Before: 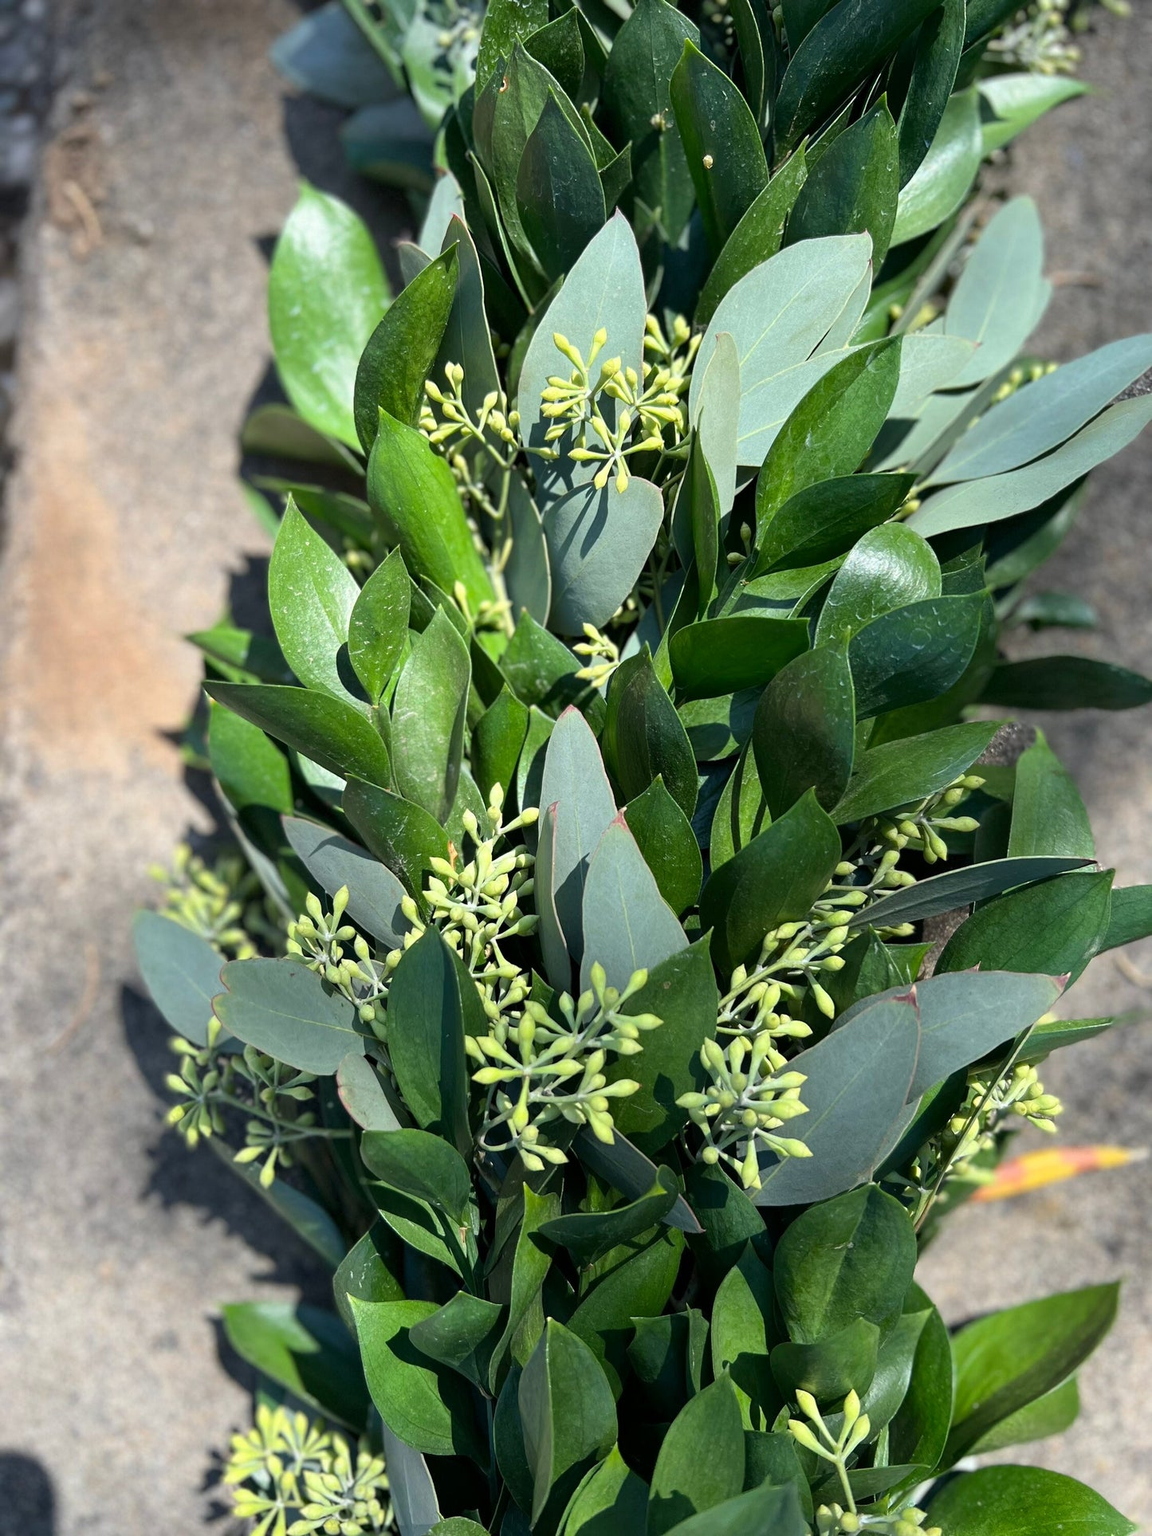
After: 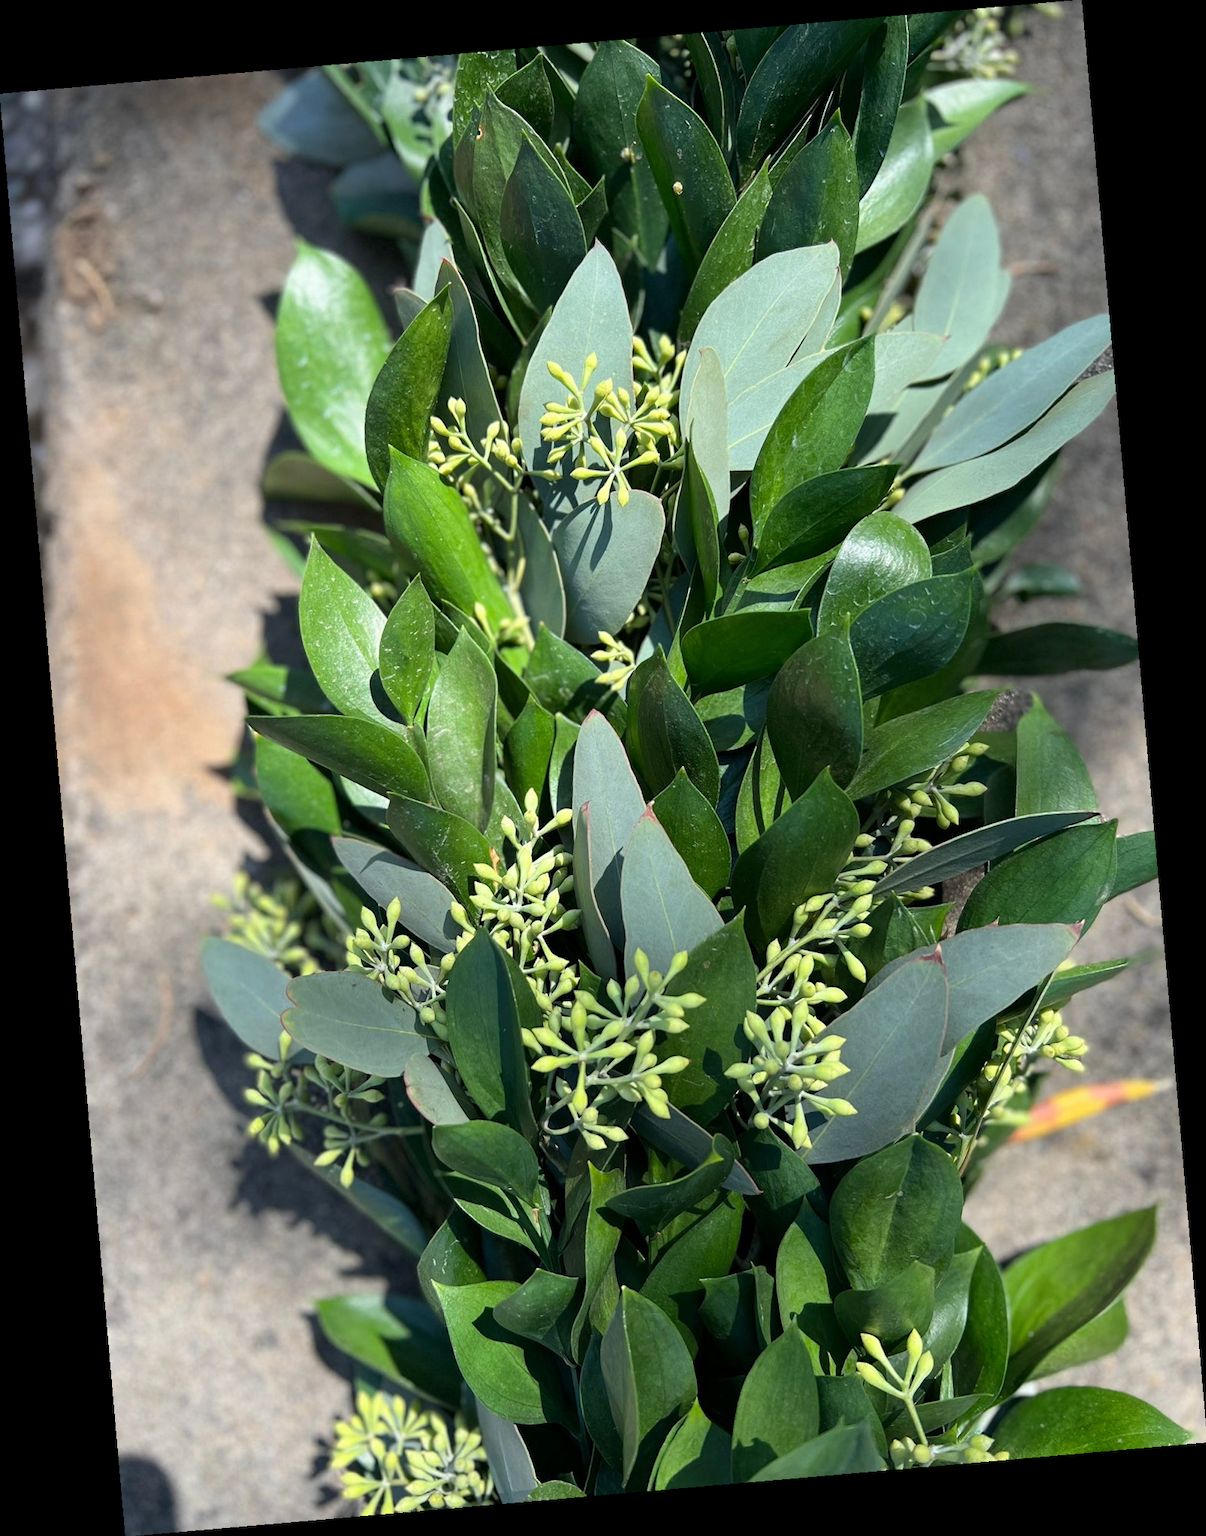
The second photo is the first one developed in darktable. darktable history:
rotate and perspective: rotation -4.98°, automatic cropping off
base curve: preserve colors none
